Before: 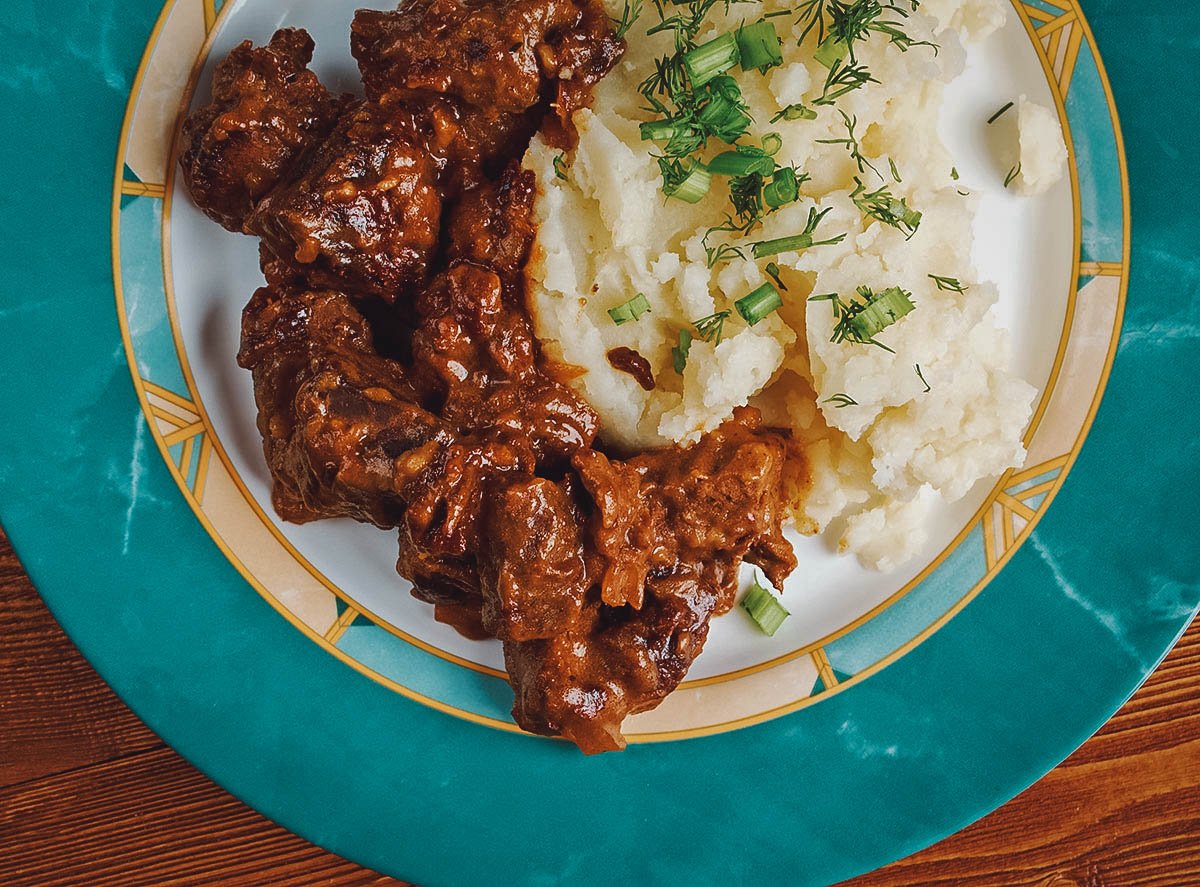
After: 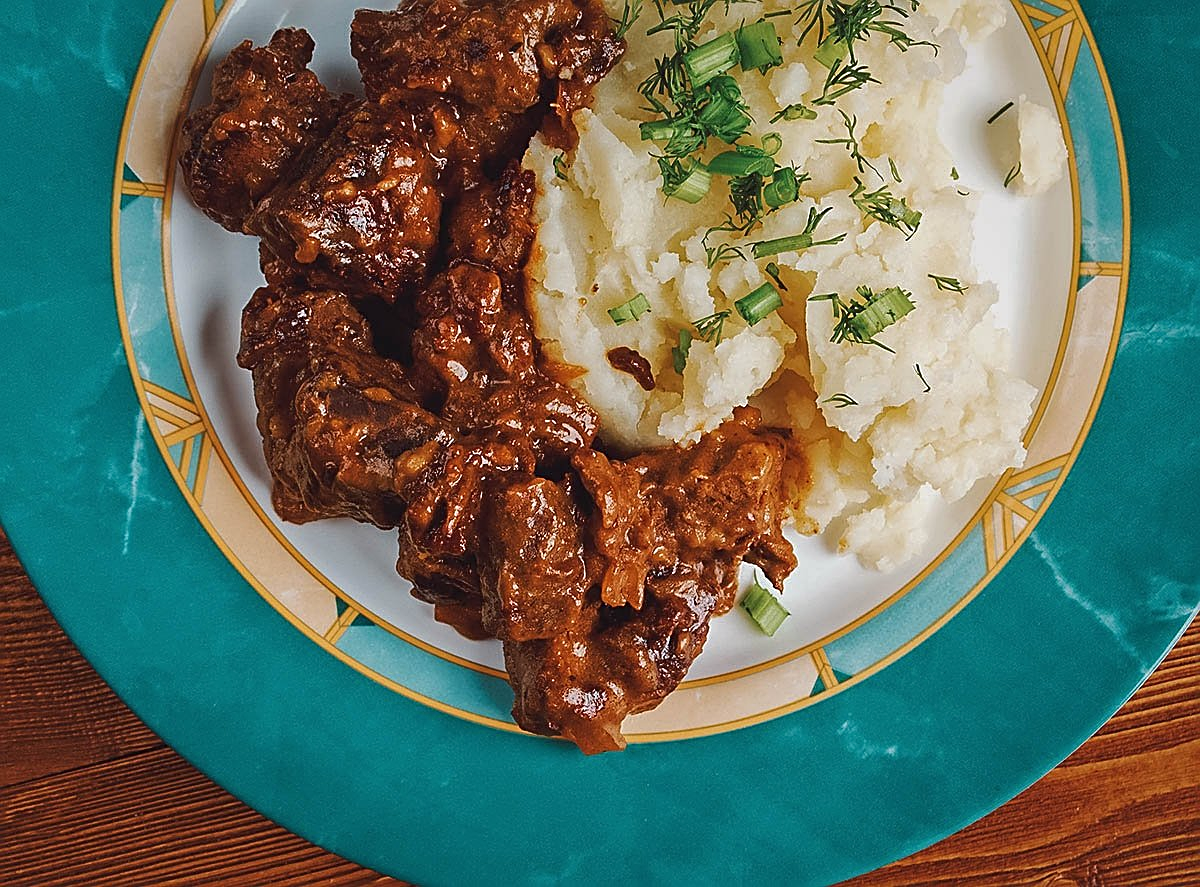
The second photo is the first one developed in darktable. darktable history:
color calibration: illuminant custom, x 0.345, y 0.359, temperature 5079.23 K
sharpen: on, module defaults
